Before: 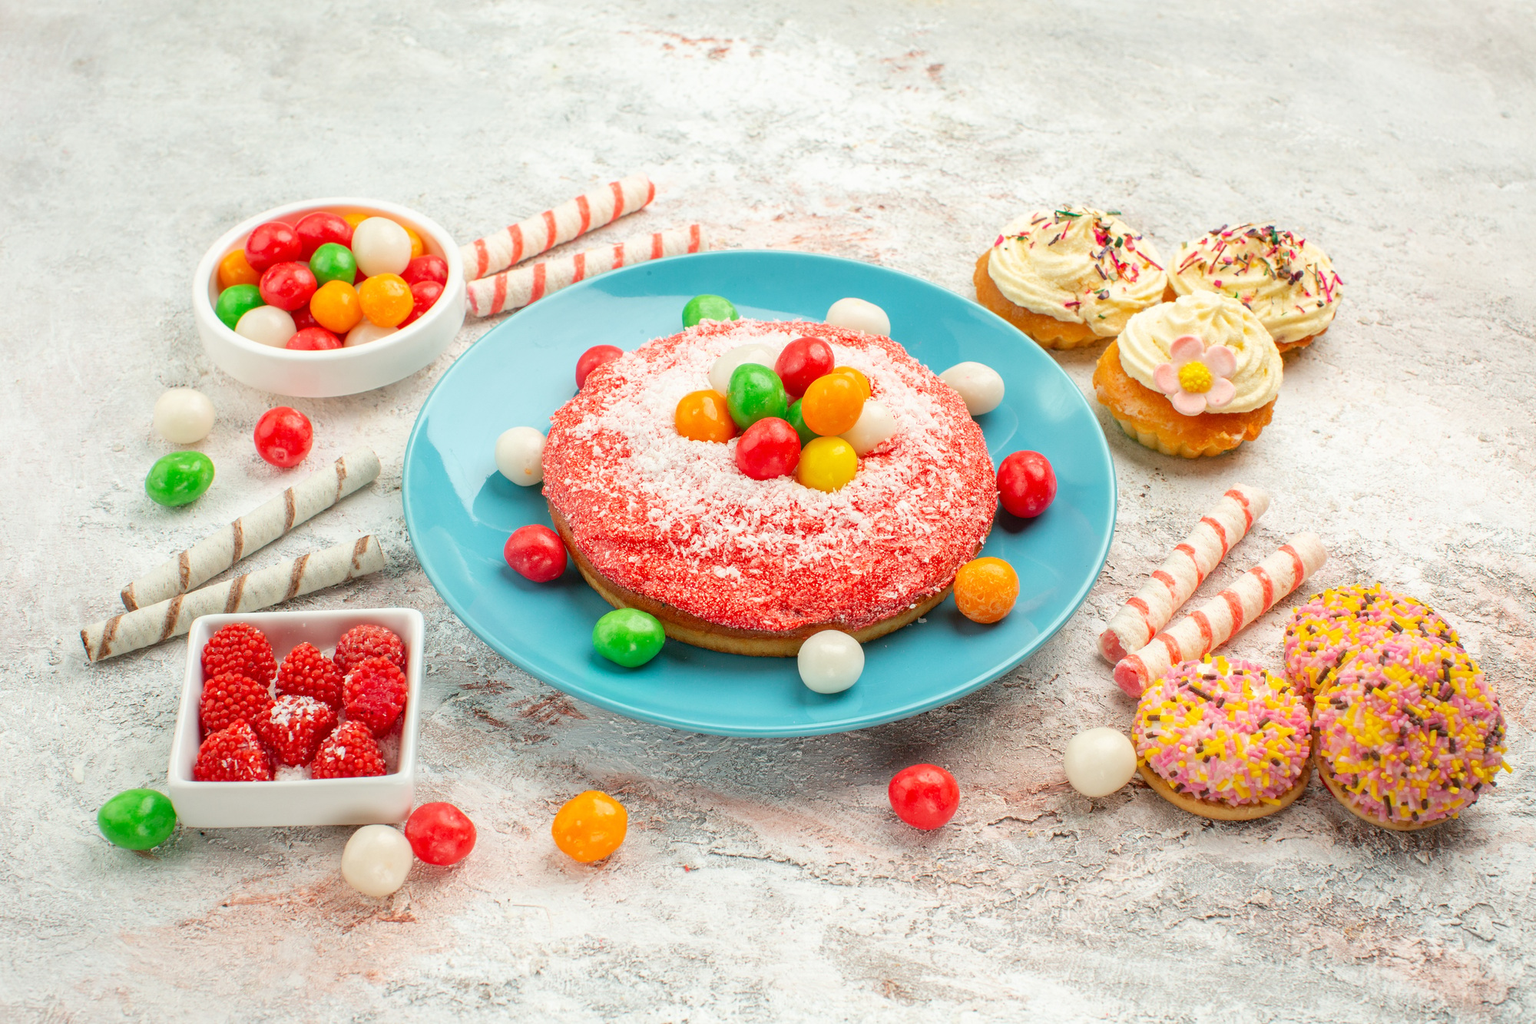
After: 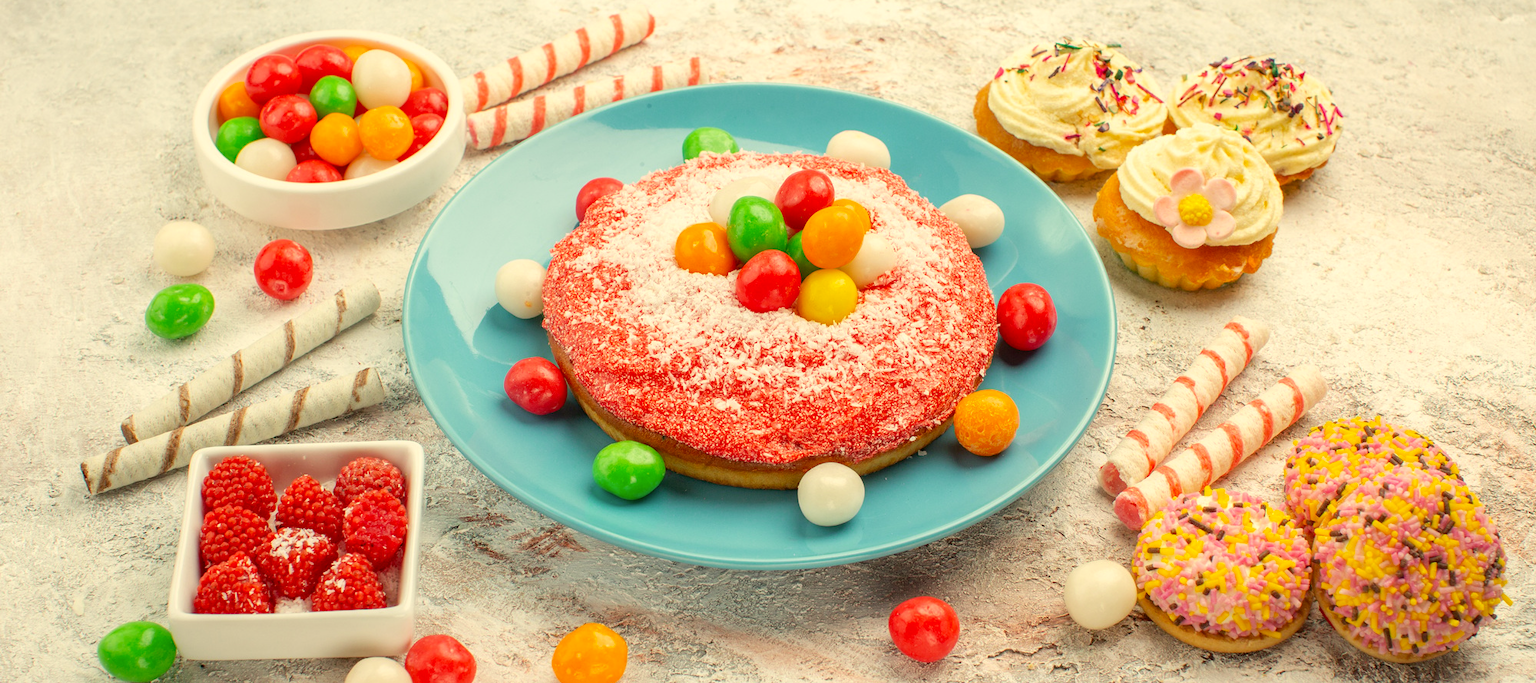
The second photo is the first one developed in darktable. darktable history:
crop: top 16.42%, bottom 16.786%
color correction: highlights a* 1.4, highlights b* 17.86
